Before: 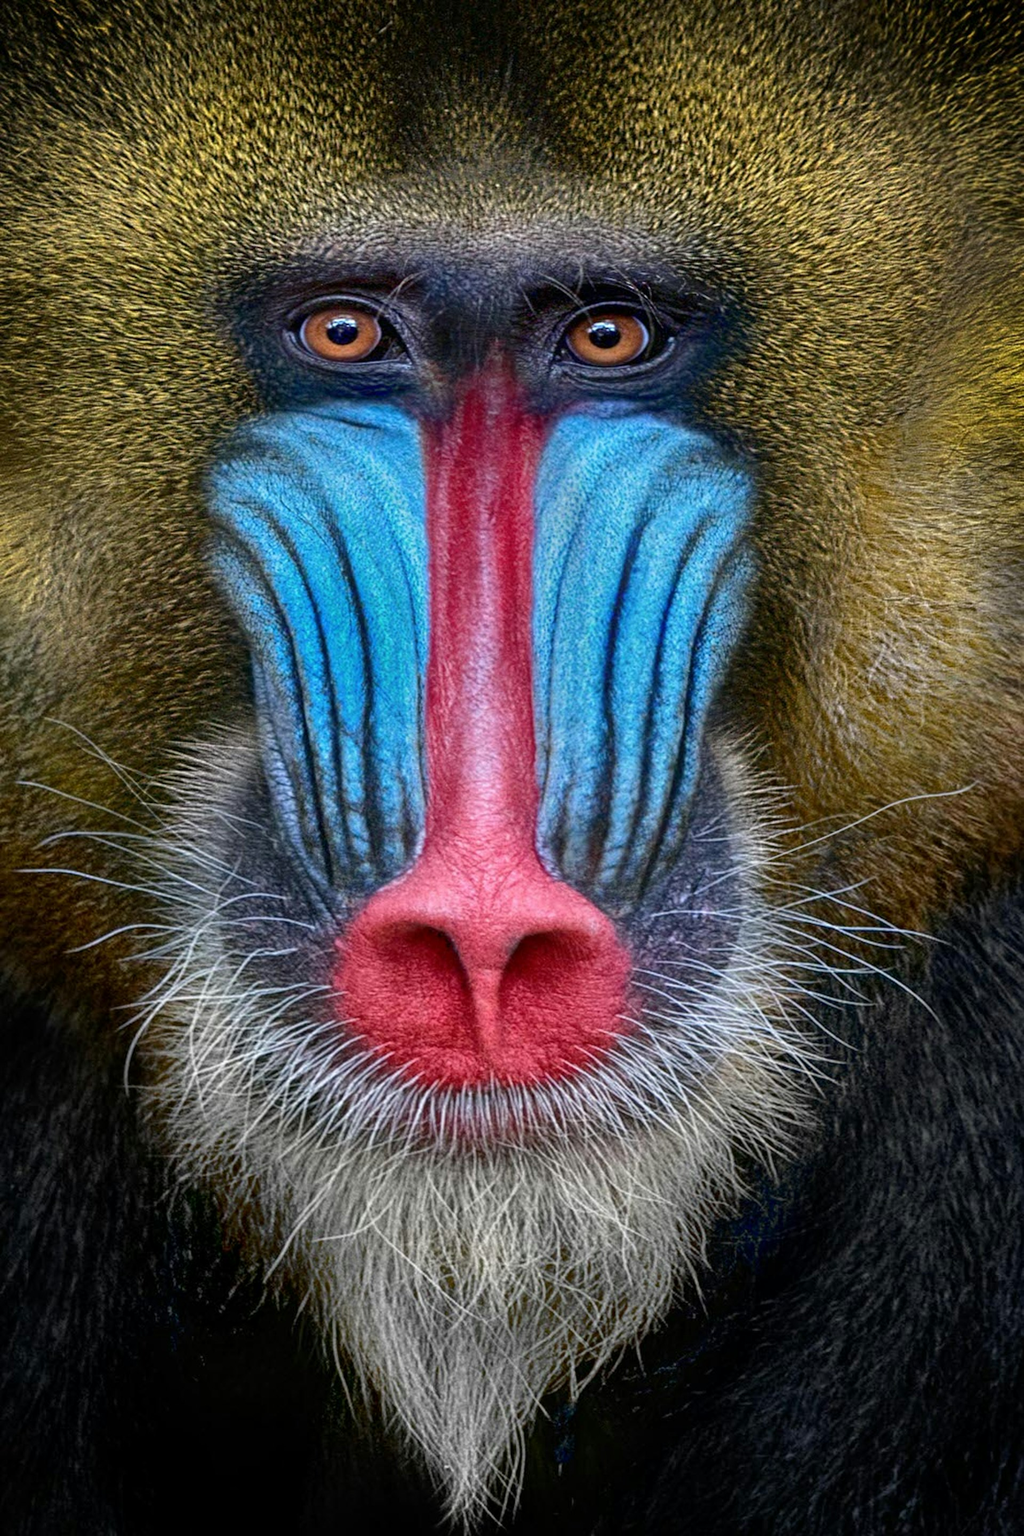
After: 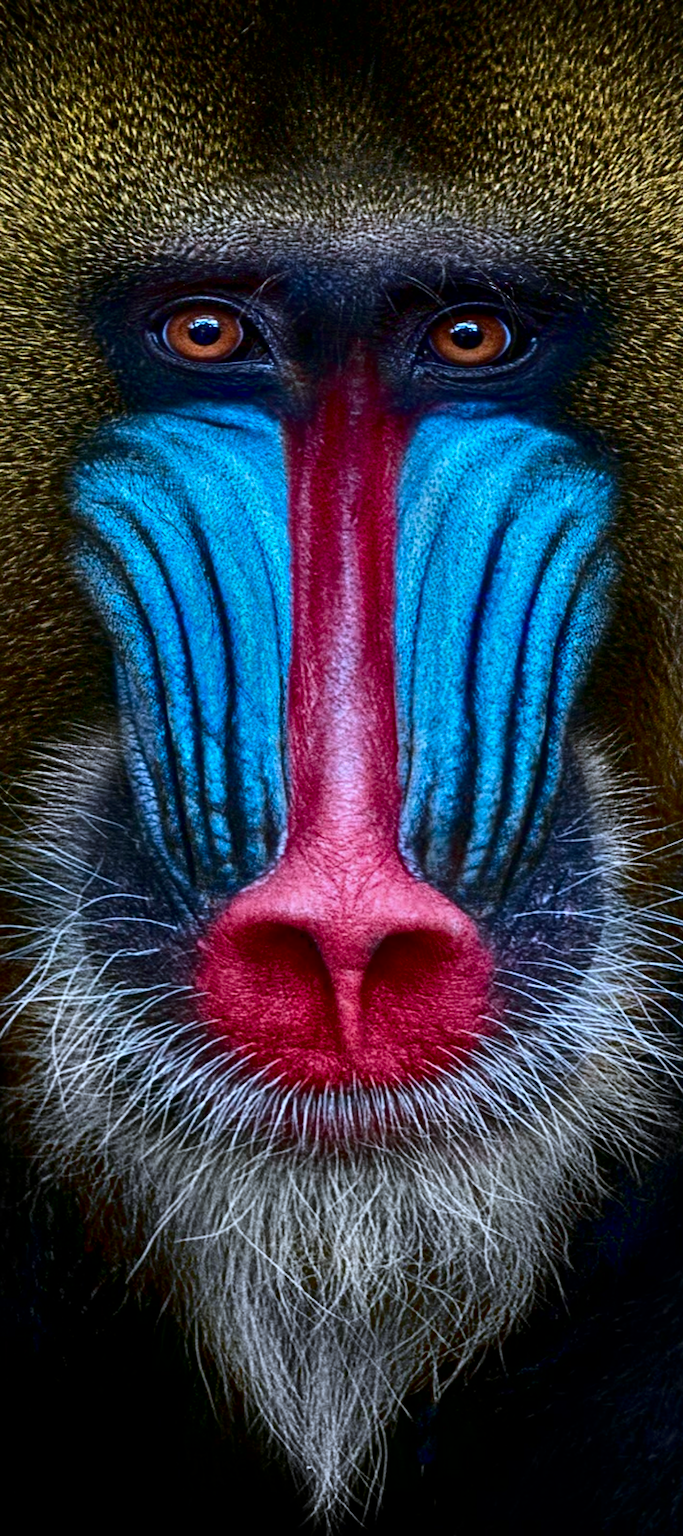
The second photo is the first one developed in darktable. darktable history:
color correction: highlights a* -2.29, highlights b* -18.49
crop and rotate: left 13.516%, right 19.751%
contrast brightness saturation: contrast 0.195, brightness -0.23, saturation 0.114
